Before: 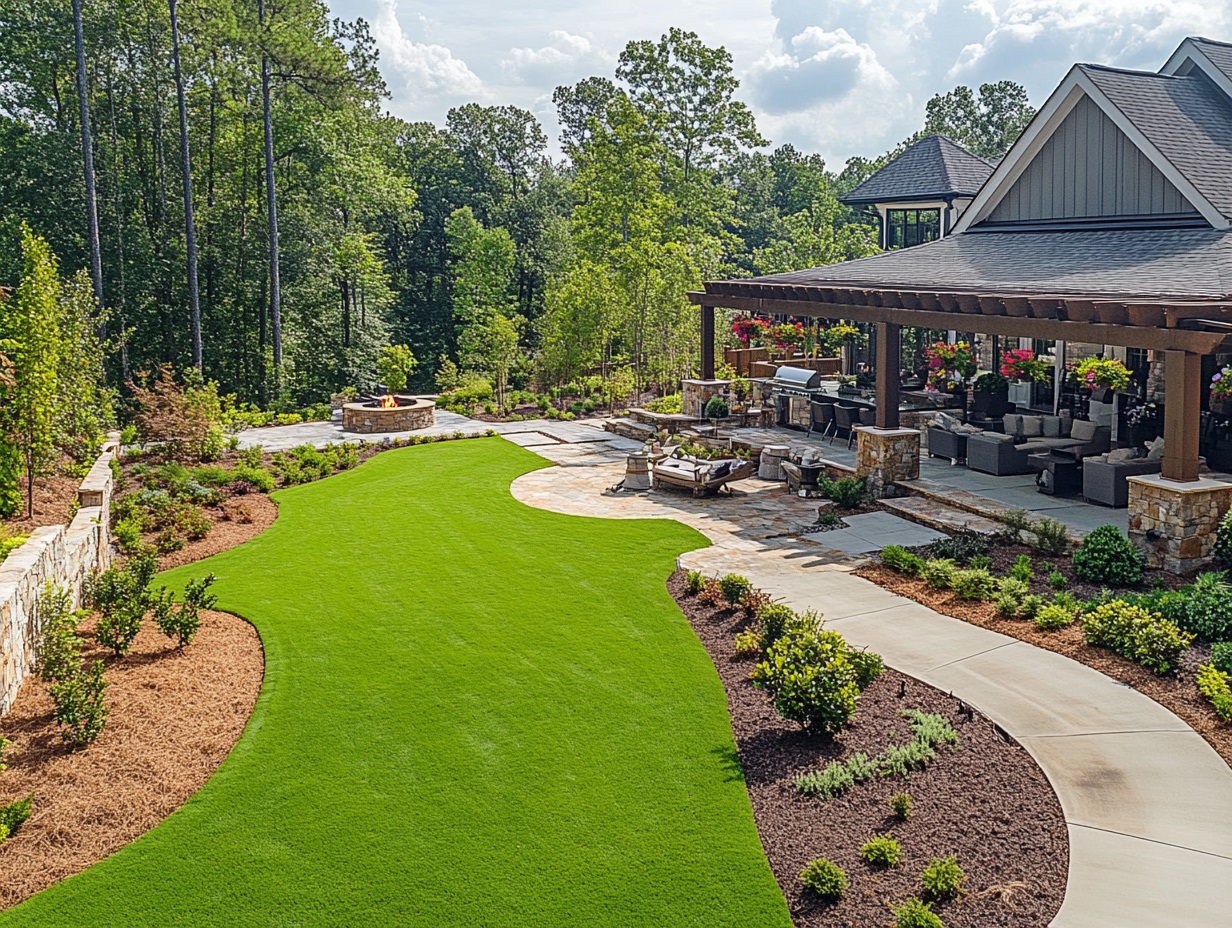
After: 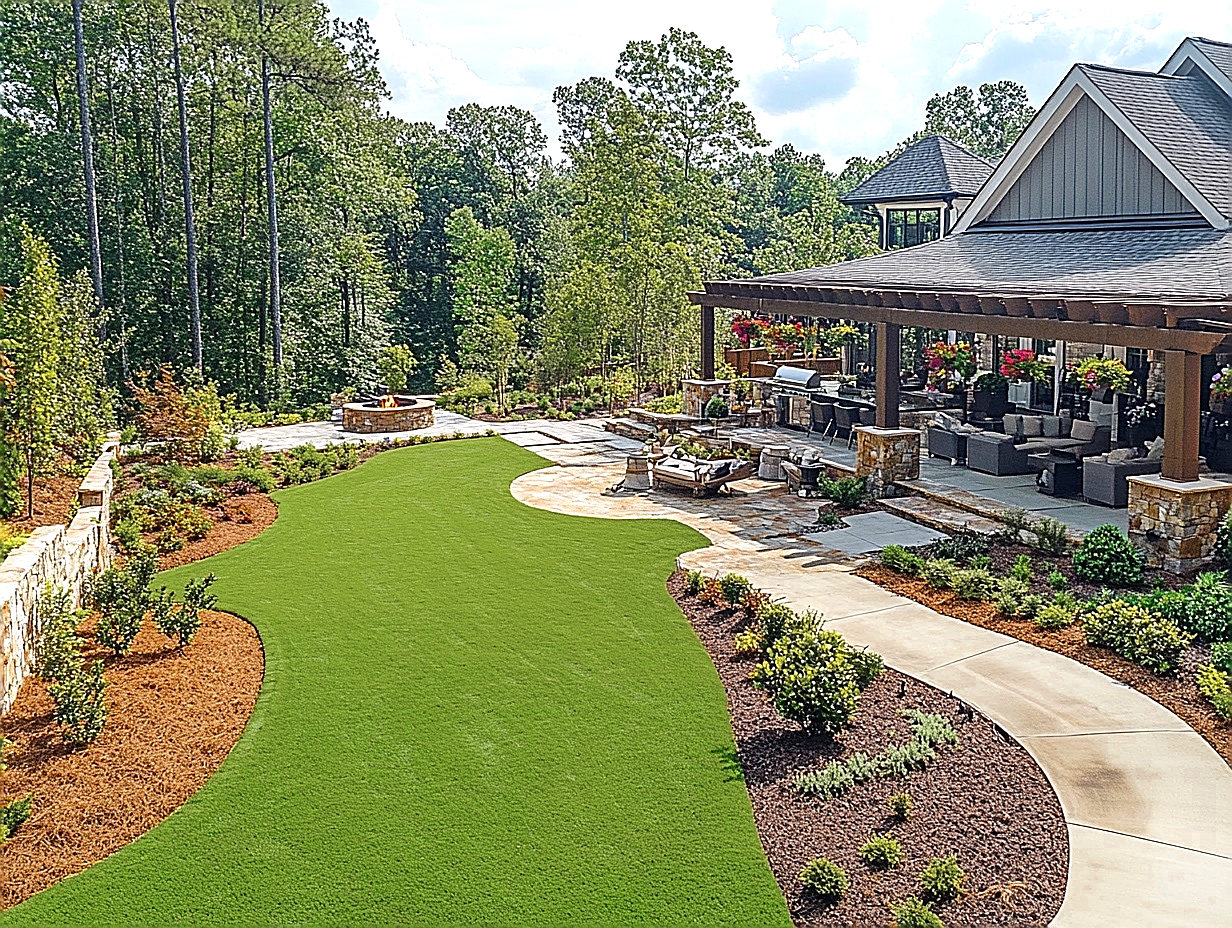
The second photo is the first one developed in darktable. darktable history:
color zones: curves: ch0 [(0.11, 0.396) (0.195, 0.36) (0.25, 0.5) (0.303, 0.412) (0.357, 0.544) (0.75, 0.5) (0.967, 0.328)]; ch1 [(0, 0.468) (0.112, 0.512) (0.202, 0.6) (0.25, 0.5) (0.307, 0.352) (0.357, 0.544) (0.75, 0.5) (0.963, 0.524)]
exposure: black level correction 0, exposure 0.5 EV, compensate highlight preservation false
sharpen: radius 1.37, amount 1.243, threshold 0.639
